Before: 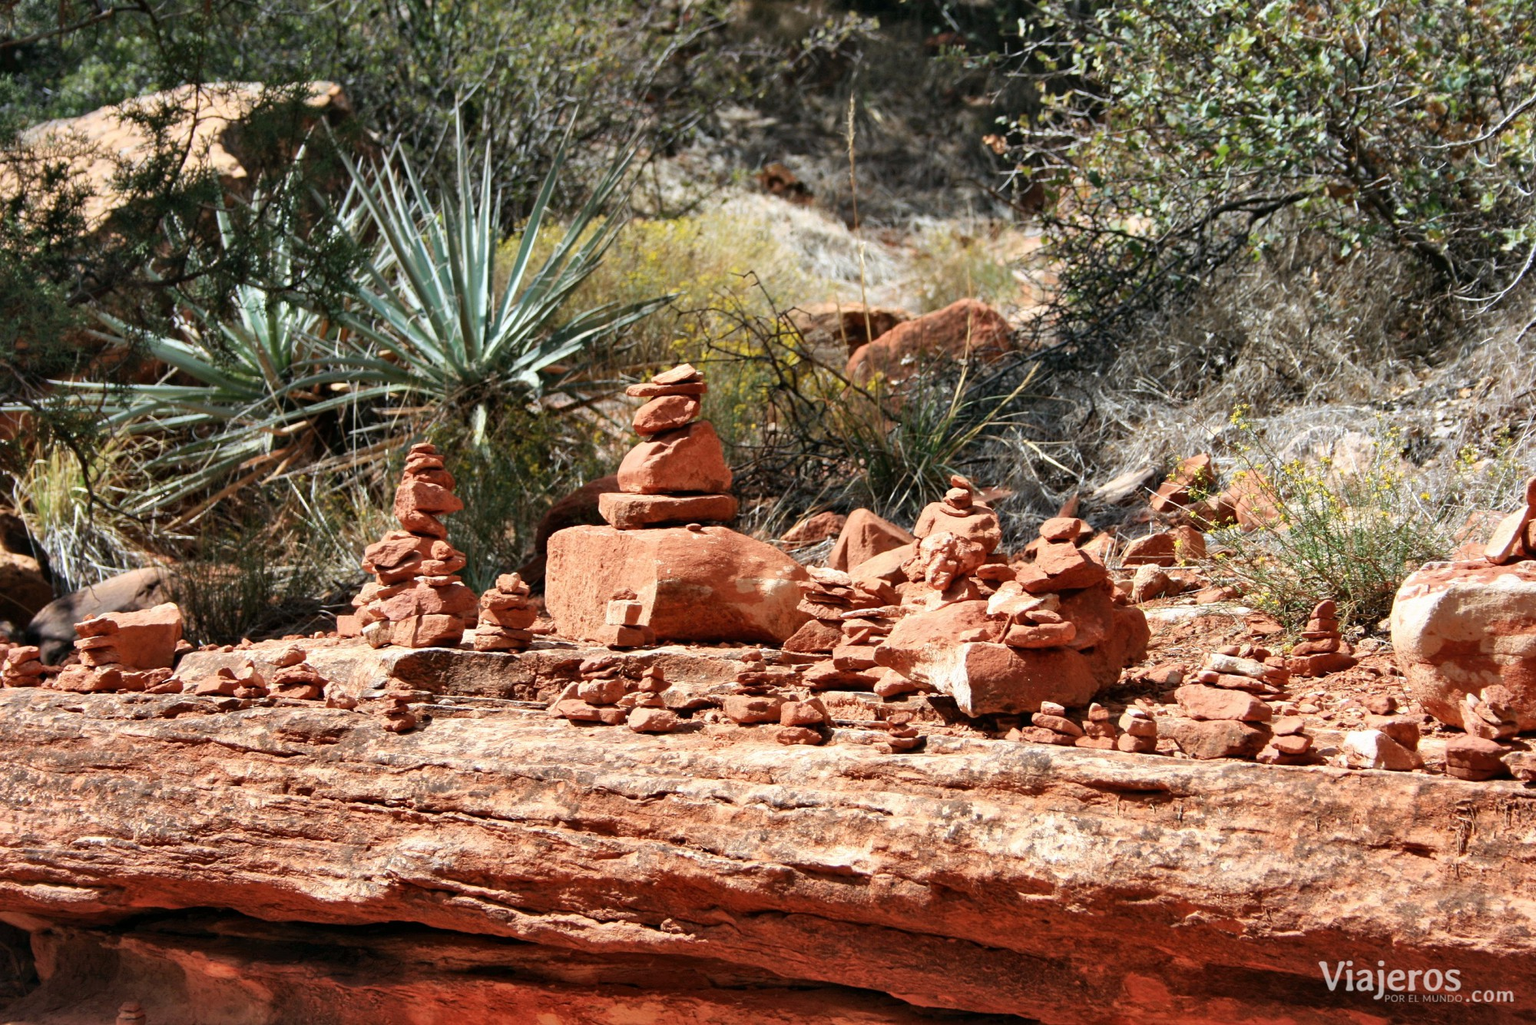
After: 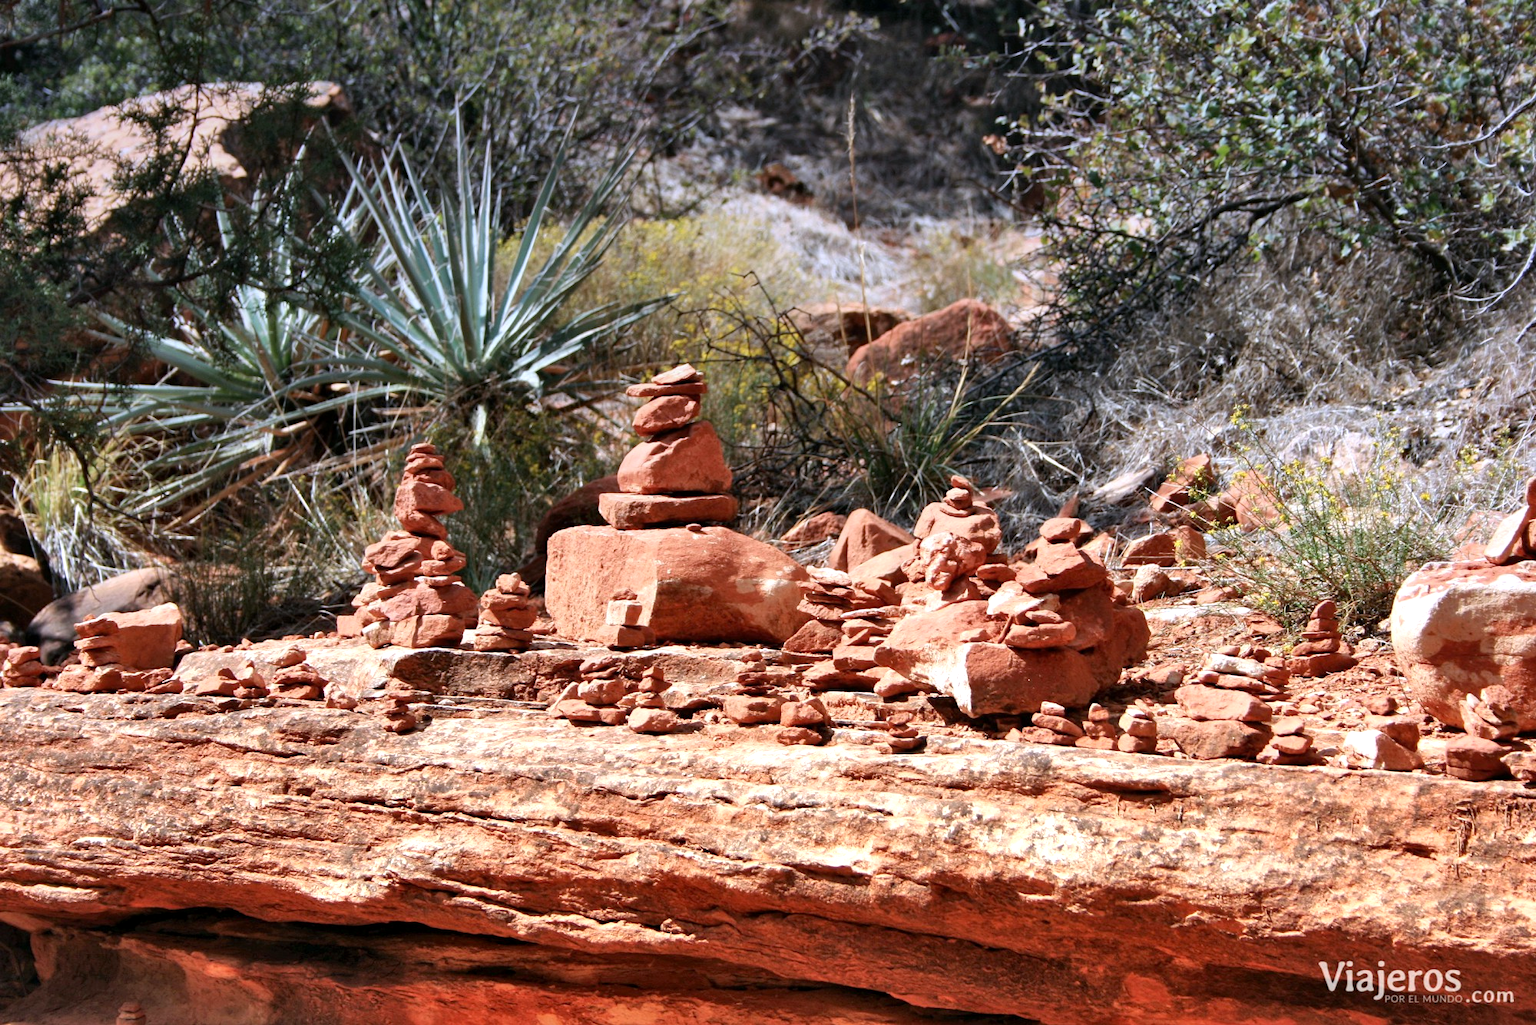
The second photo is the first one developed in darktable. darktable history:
white balance: emerald 1
graduated density: hue 238.83°, saturation 50%
exposure: black level correction 0.001, exposure 0.5 EV, compensate exposure bias true, compensate highlight preservation false
